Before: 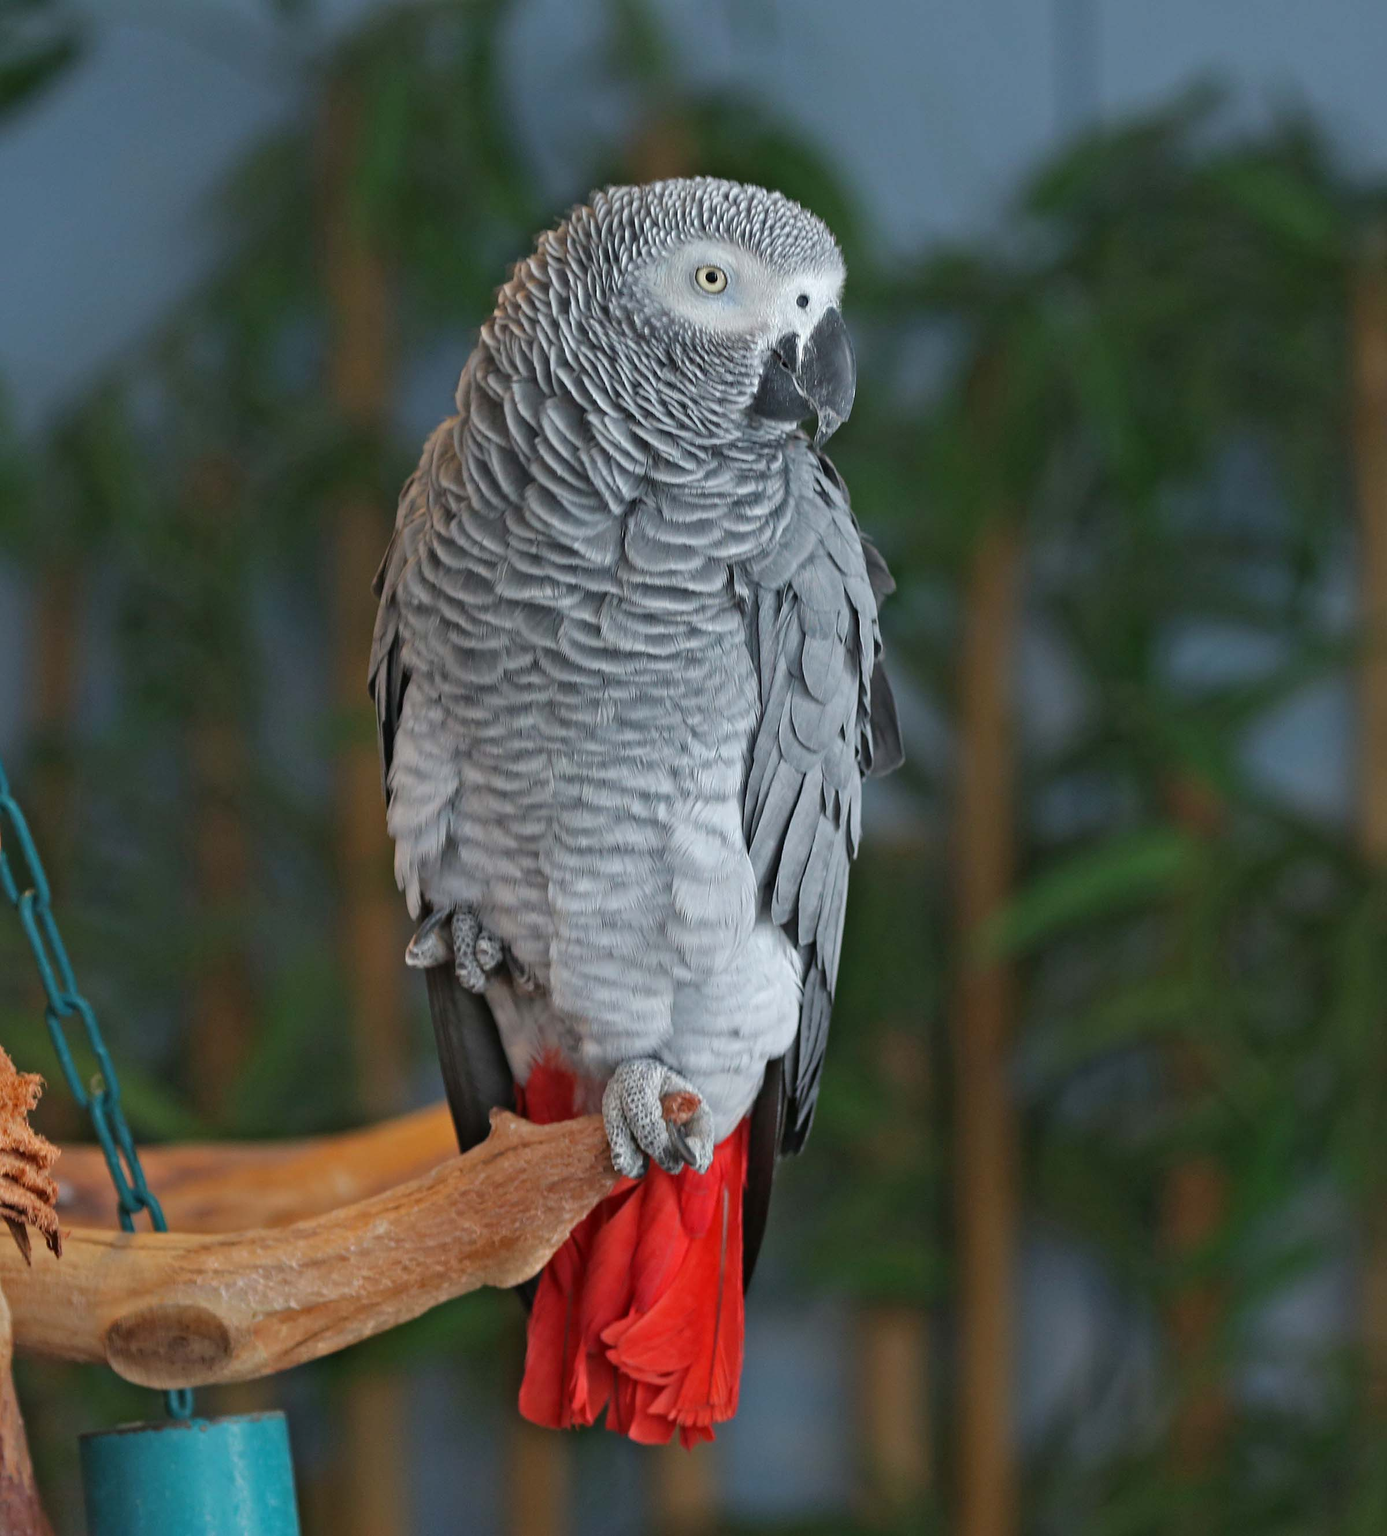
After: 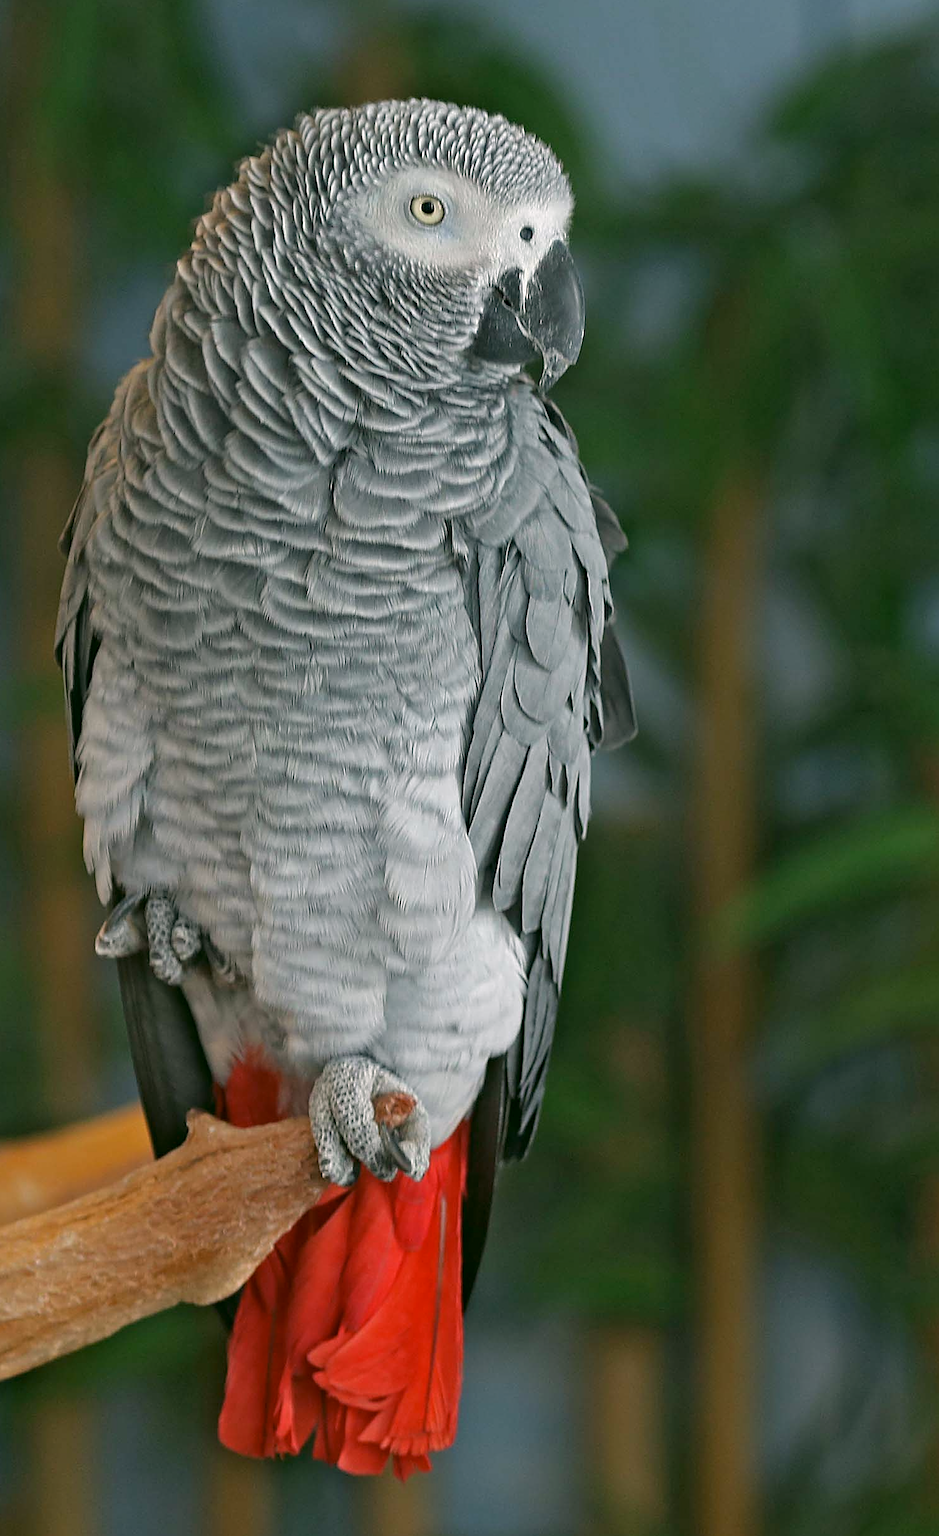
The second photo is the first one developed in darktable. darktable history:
color correction: highlights a* 4.02, highlights b* 4.98, shadows a* -7.55, shadows b* 4.98
crop and rotate: left 22.918%, top 5.629%, right 14.711%, bottom 2.247%
sharpen: on, module defaults
